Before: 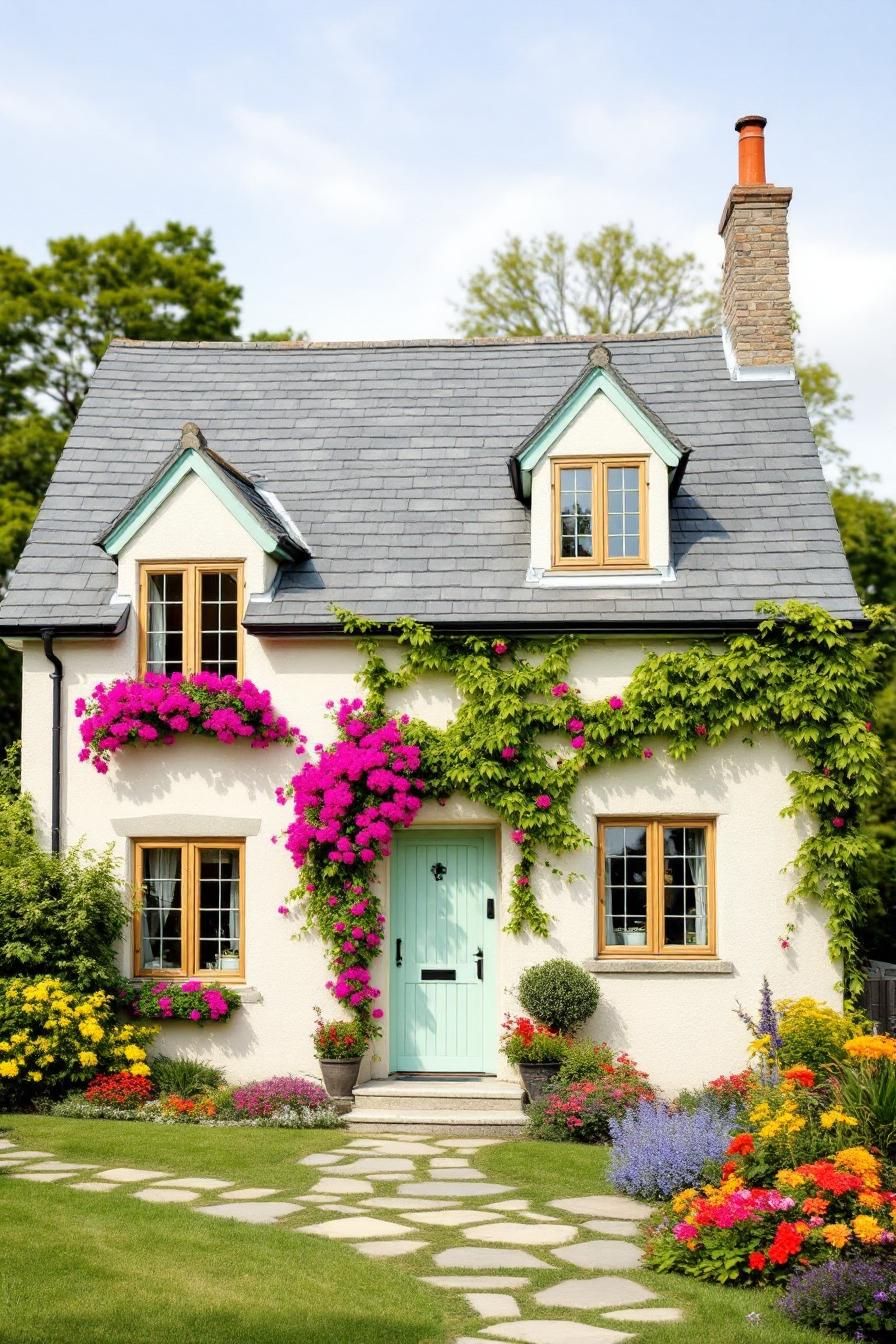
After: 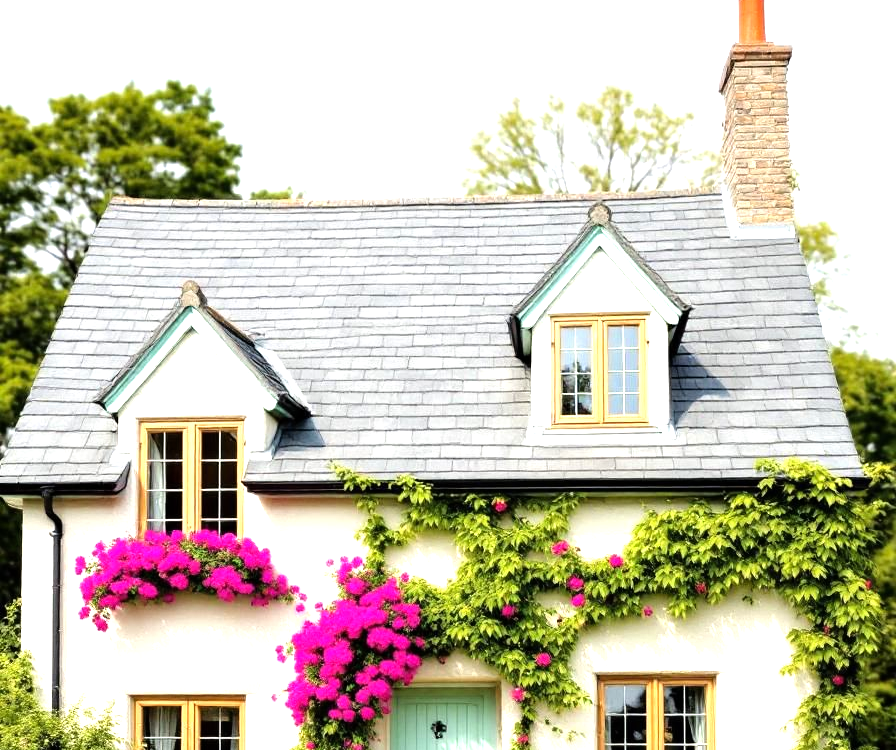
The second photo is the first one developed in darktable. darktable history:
crop and rotate: top 10.592%, bottom 33.592%
exposure: exposure 0.201 EV, compensate highlight preservation false
tone equalizer: -8 EV -0.76 EV, -7 EV -0.722 EV, -6 EV -0.606 EV, -5 EV -0.369 EV, -3 EV 0.385 EV, -2 EV 0.6 EV, -1 EV 0.696 EV, +0 EV 0.735 EV, mask exposure compensation -0.496 EV
